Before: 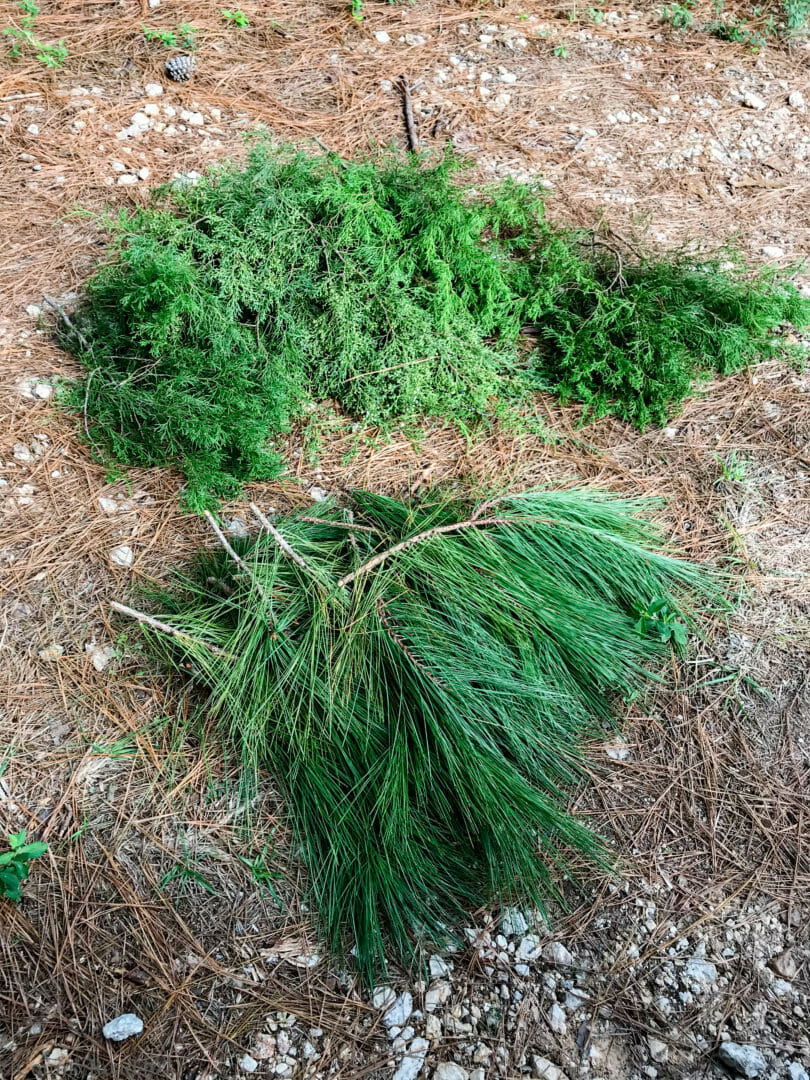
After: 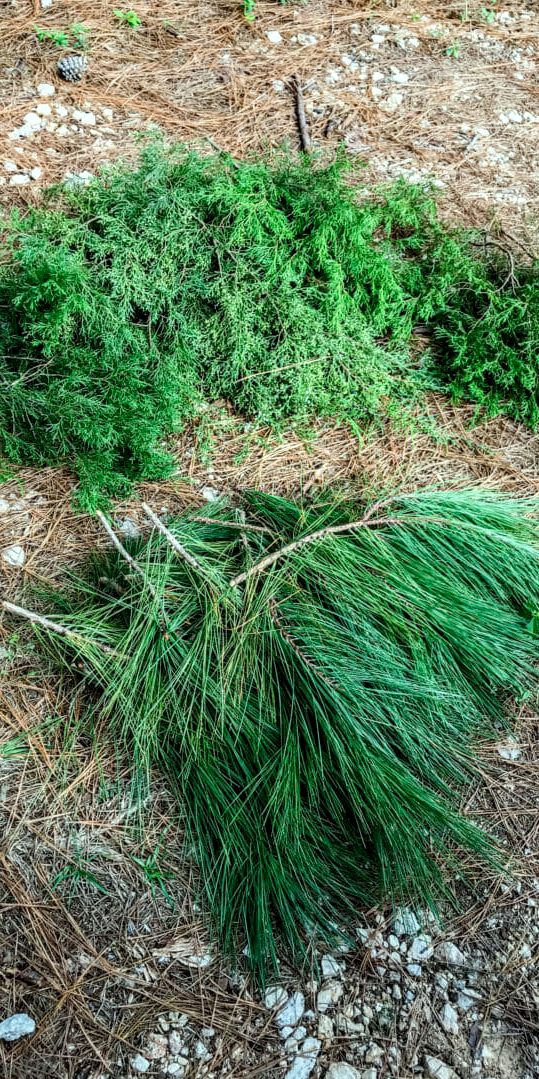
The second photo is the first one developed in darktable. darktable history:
color correction: highlights a* -6.69, highlights b* 0.49
crop and rotate: left 13.409%, right 19.924%
local contrast: on, module defaults
